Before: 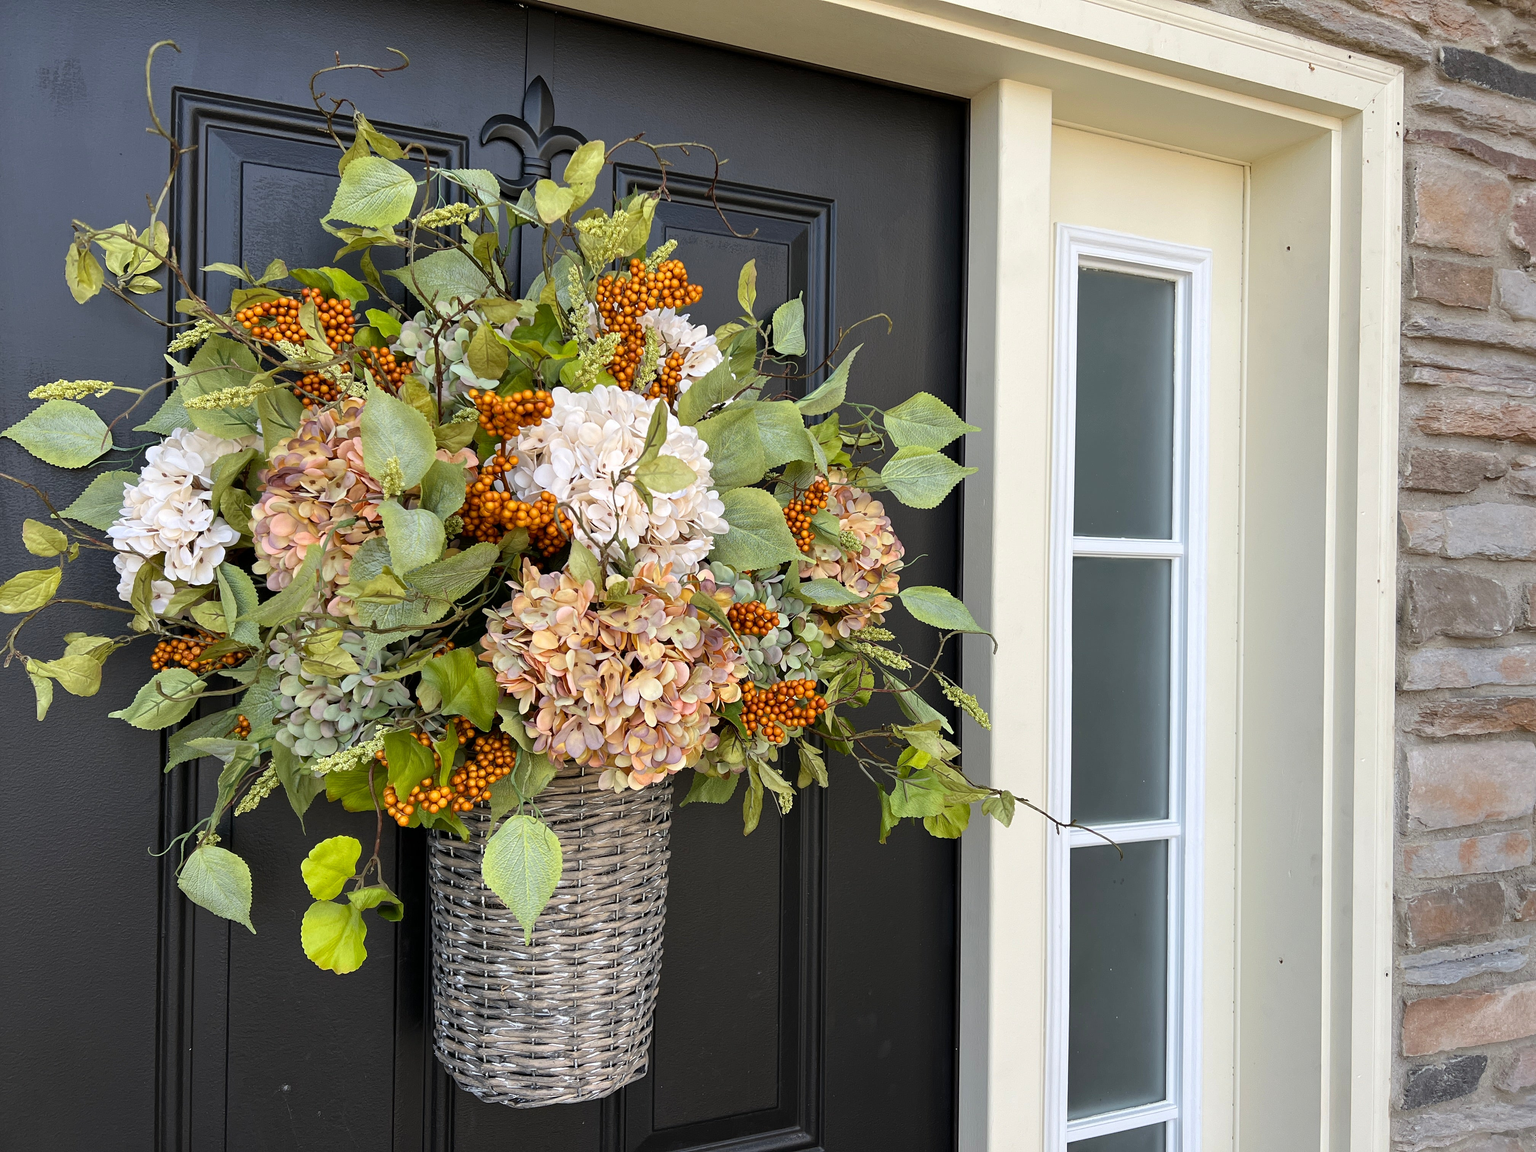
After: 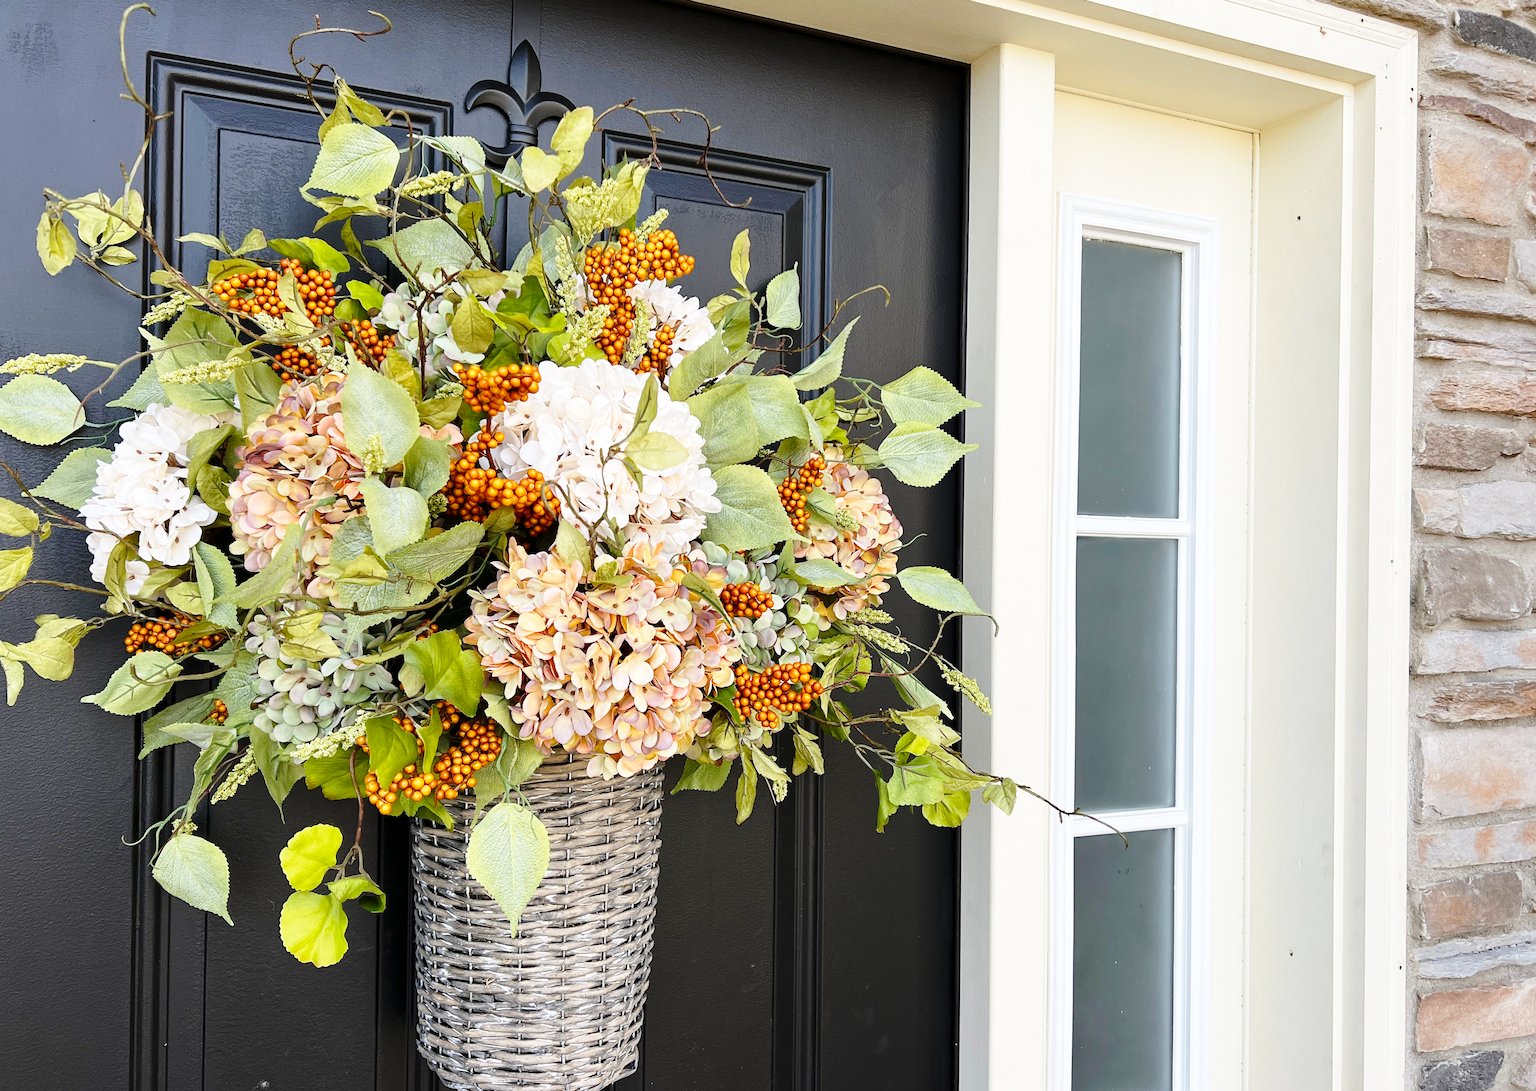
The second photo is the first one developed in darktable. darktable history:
crop: left 1.964%, top 3.251%, right 1.122%, bottom 4.933%
base curve: curves: ch0 [(0, 0) (0.028, 0.03) (0.121, 0.232) (0.46, 0.748) (0.859, 0.968) (1, 1)], preserve colors none
